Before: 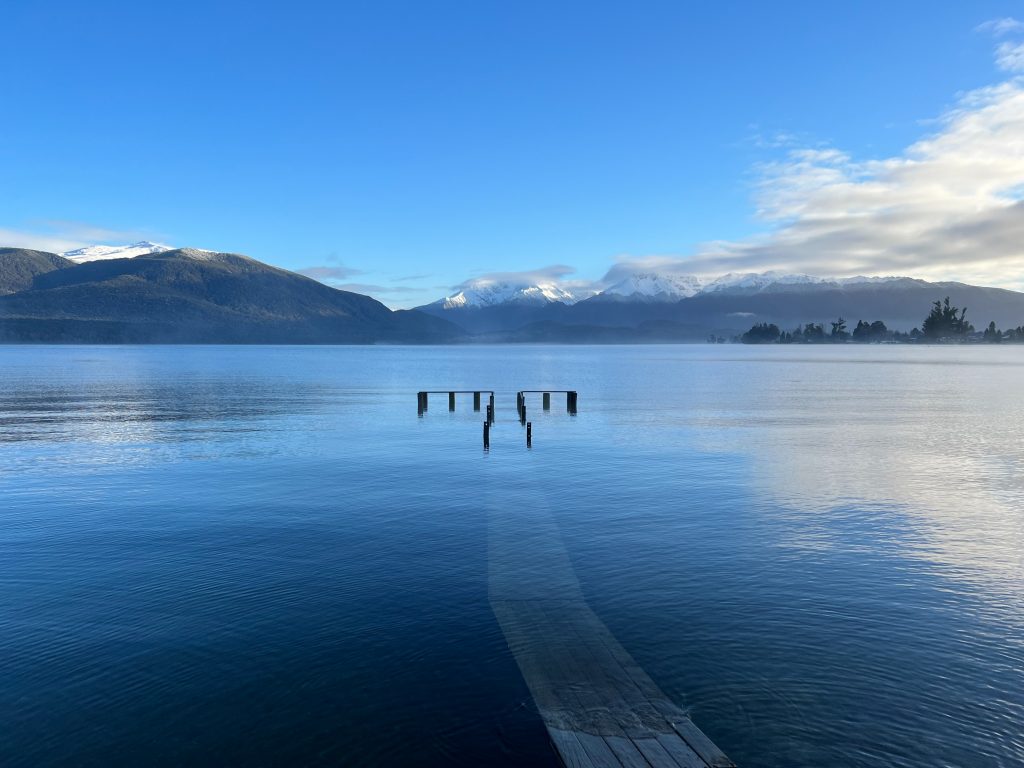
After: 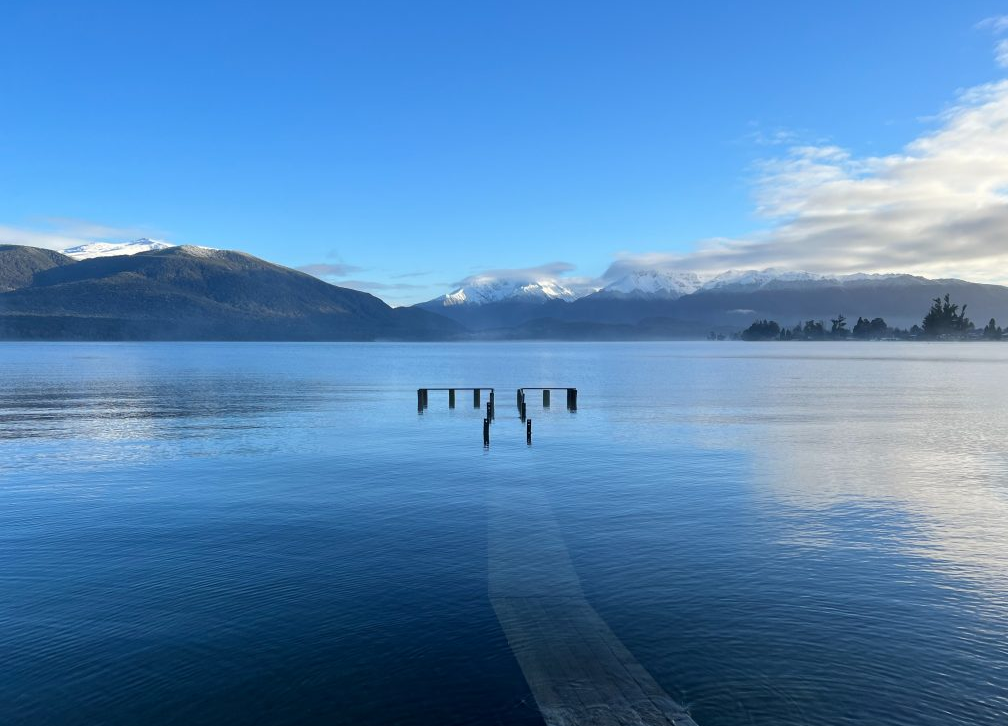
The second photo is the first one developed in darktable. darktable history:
crop: top 0.395%, right 0.263%, bottom 5.074%
